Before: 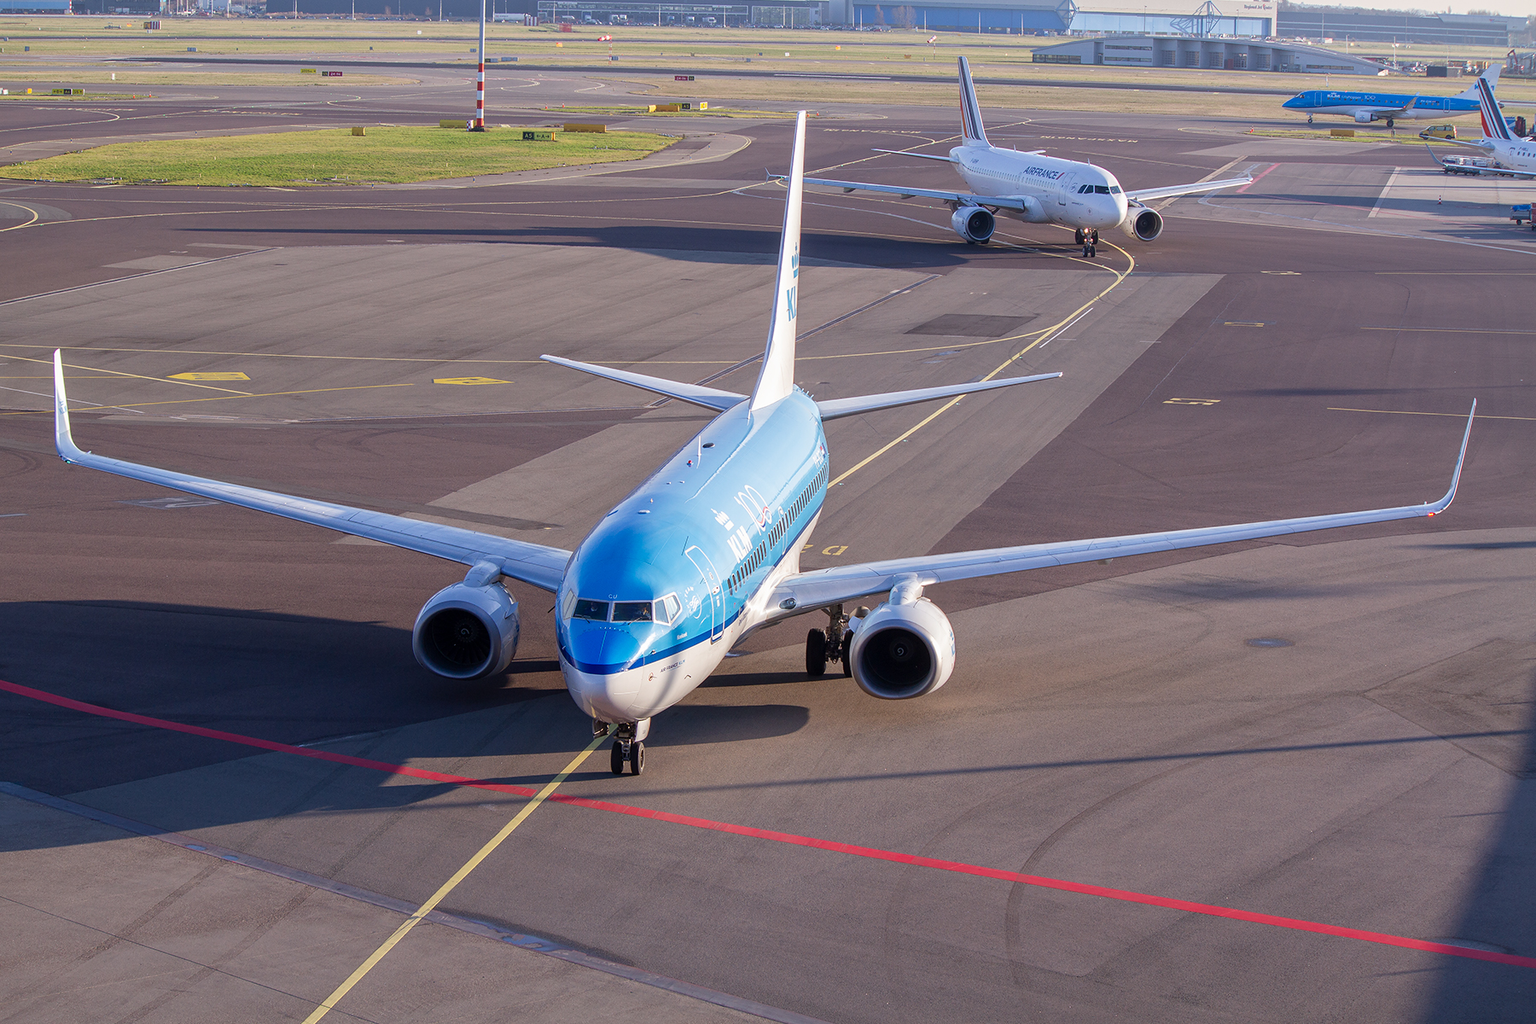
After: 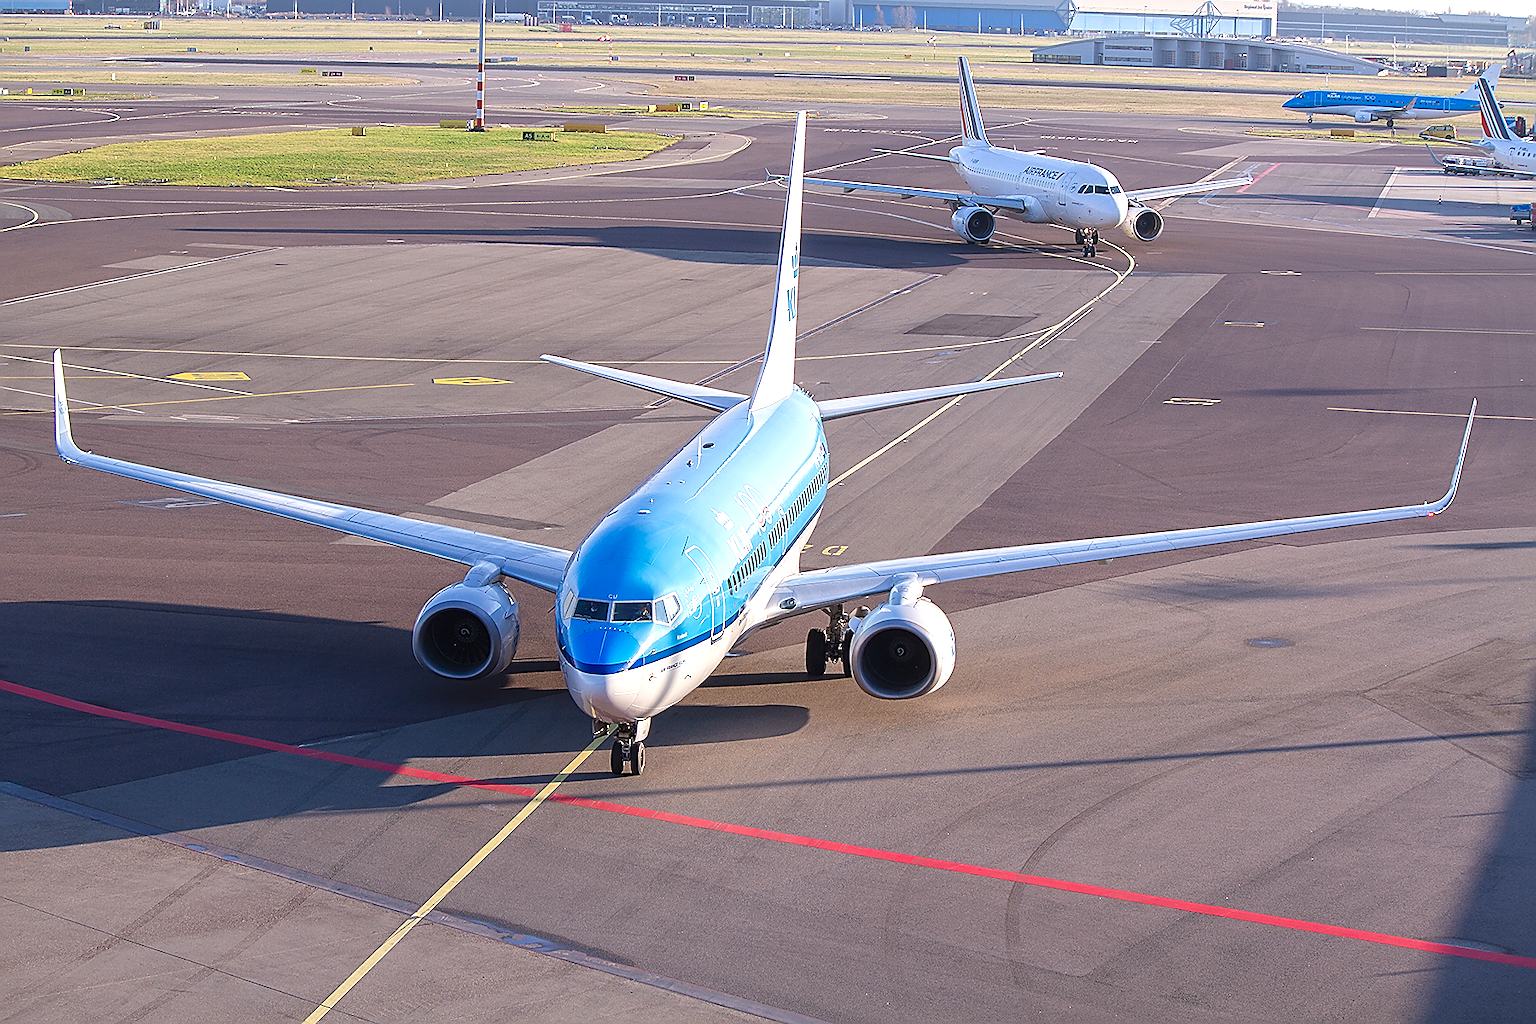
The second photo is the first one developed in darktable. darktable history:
sharpen: radius 1.4, amount 1.25, threshold 0.7
exposure: black level correction -0.002, exposure 0.54 EV, compensate highlight preservation false
color zones: curves: ch0 [(0, 0.5) (0.143, 0.5) (0.286, 0.5) (0.429, 0.5) (0.571, 0.5) (0.714, 0.476) (0.857, 0.5) (1, 0.5)]; ch2 [(0, 0.5) (0.143, 0.5) (0.286, 0.5) (0.429, 0.5) (0.571, 0.5) (0.714, 0.487) (0.857, 0.5) (1, 0.5)]
base curve: curves: ch0 [(0, 0) (0.989, 0.992)], preserve colors none
